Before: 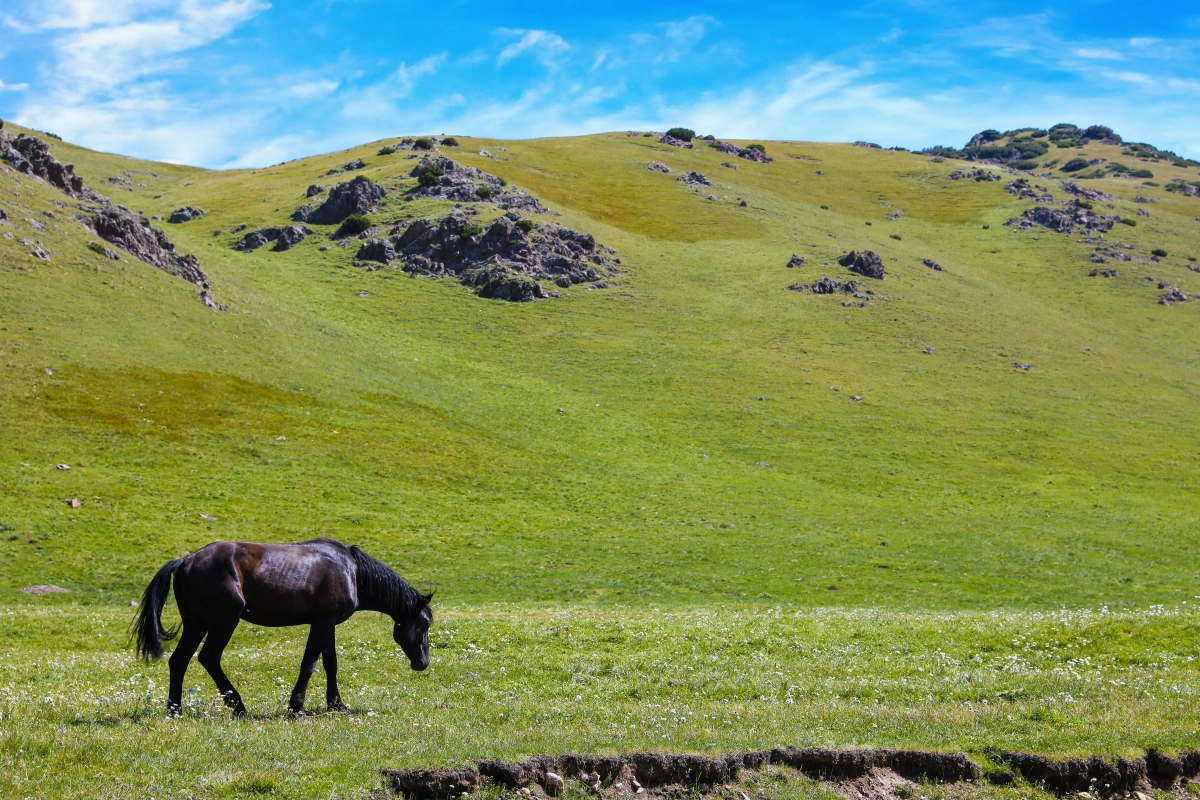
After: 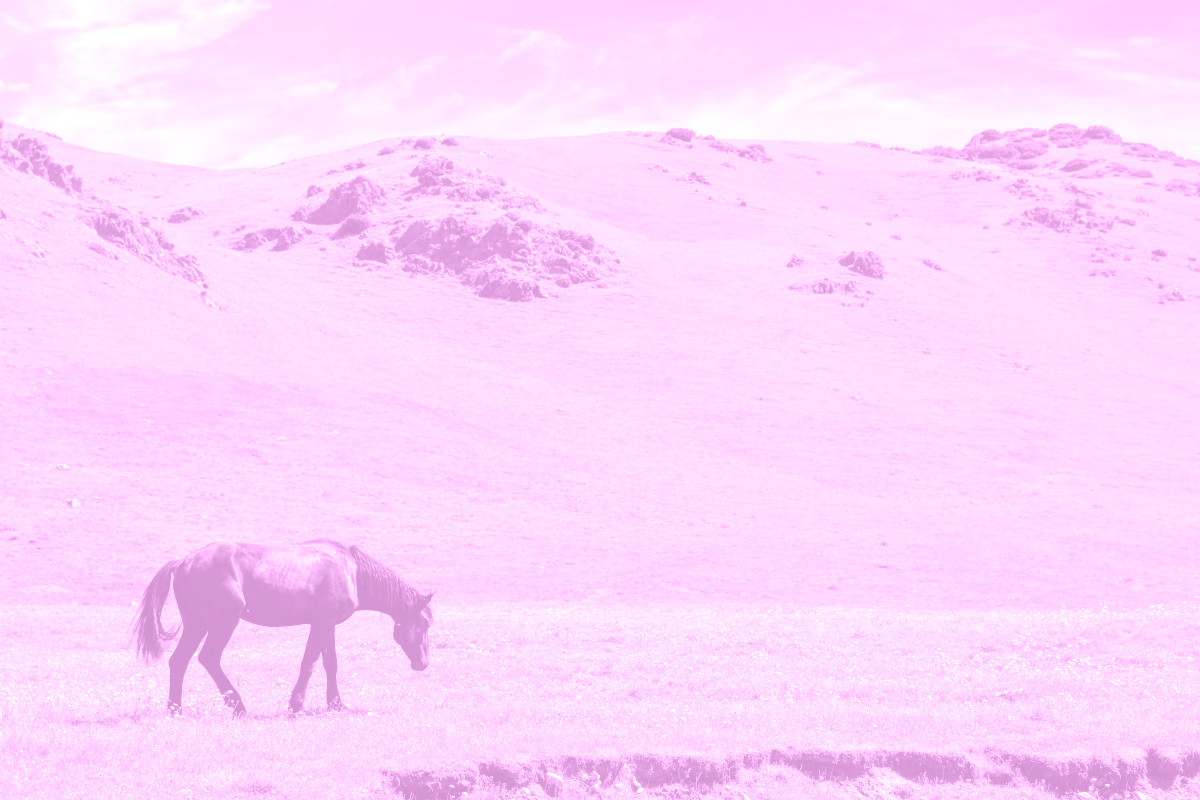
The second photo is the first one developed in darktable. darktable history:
exposure: black level correction 0, exposure 0.953 EV, compensate exposure bias true, compensate highlight preservation false
white balance: red 1.467, blue 0.684
colorize: hue 331.2°, saturation 75%, source mix 30.28%, lightness 70.52%, version 1
